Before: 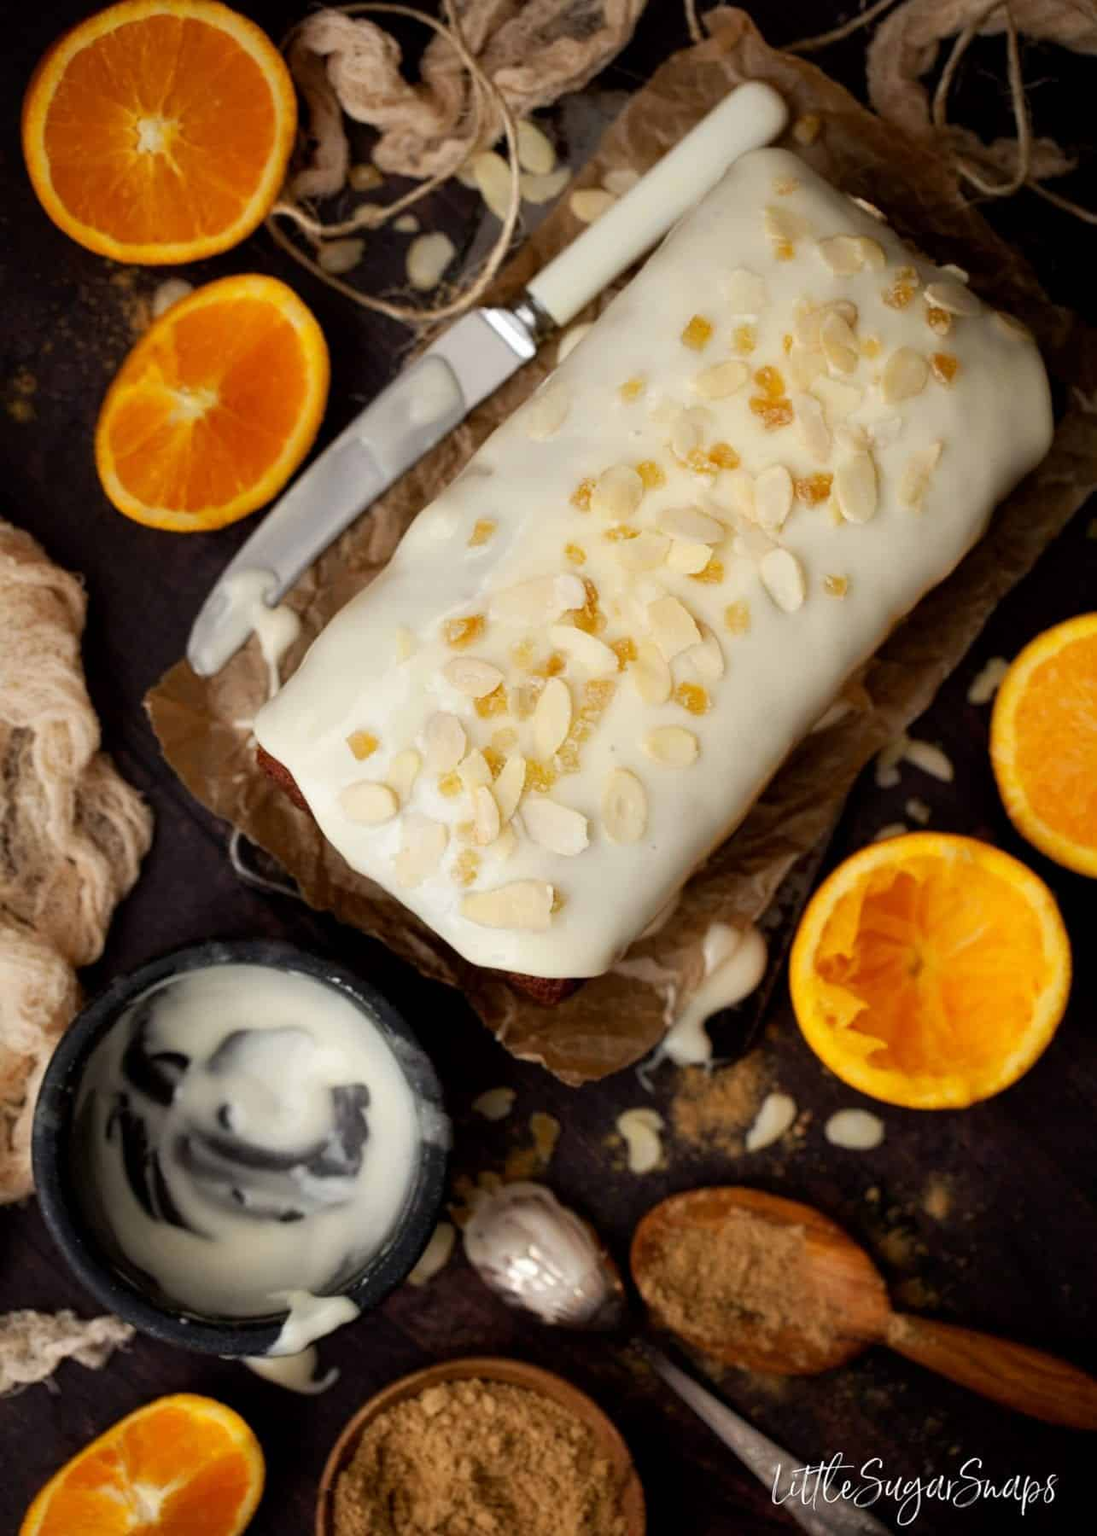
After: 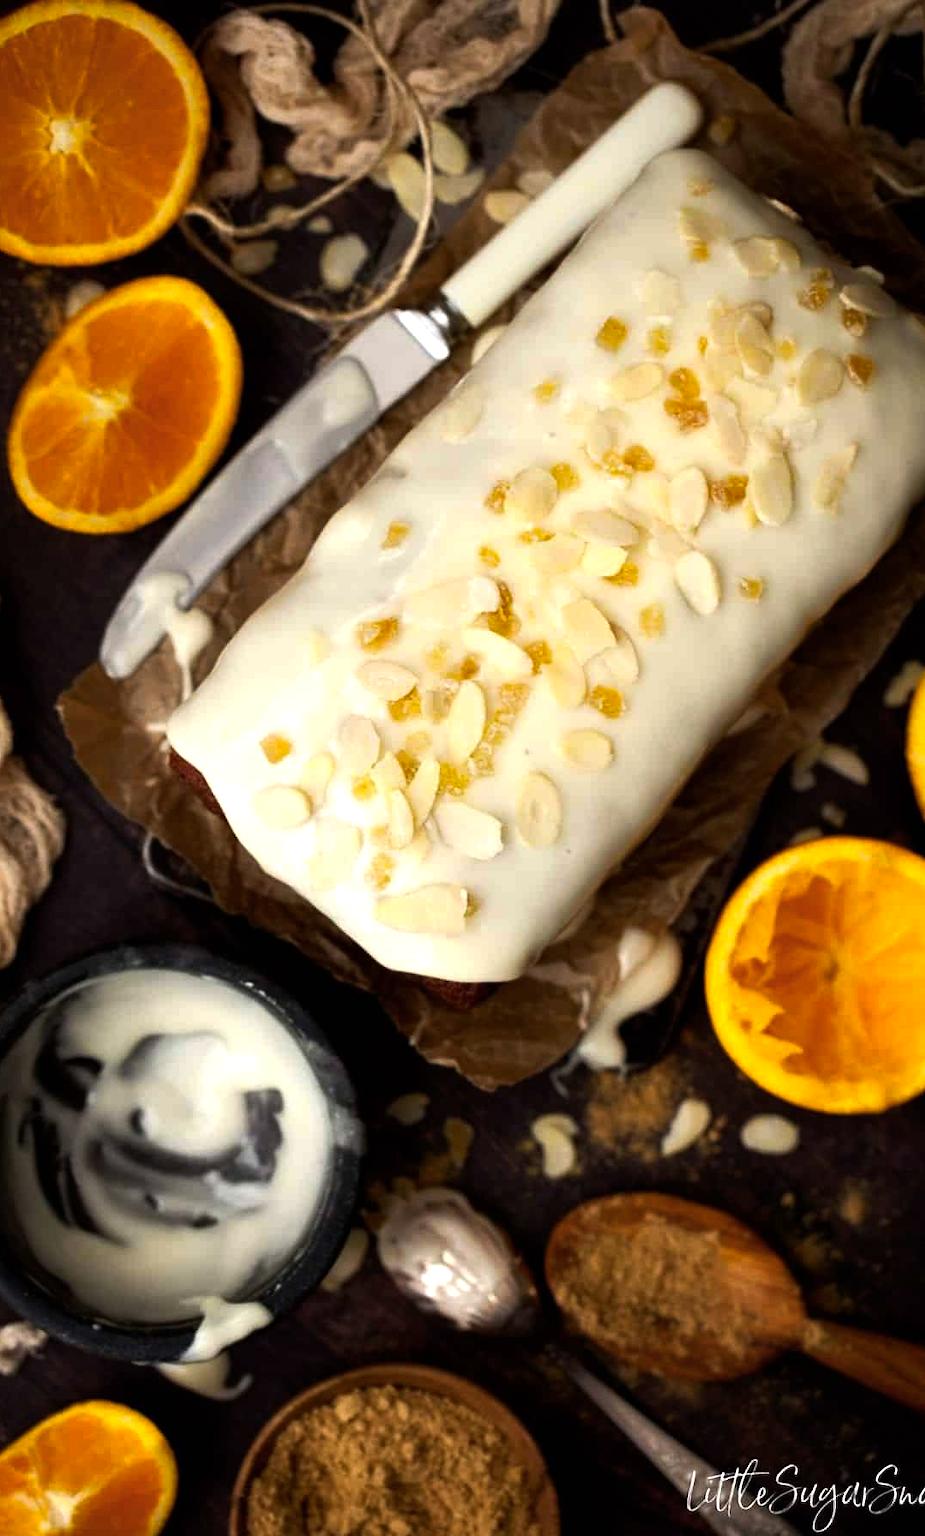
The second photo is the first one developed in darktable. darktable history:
crop: left 8.026%, right 7.374%
color balance rgb: perceptual brilliance grading › highlights 14.29%, perceptual brilliance grading › mid-tones -5.92%, perceptual brilliance grading › shadows -26.83%, global vibrance 31.18%
